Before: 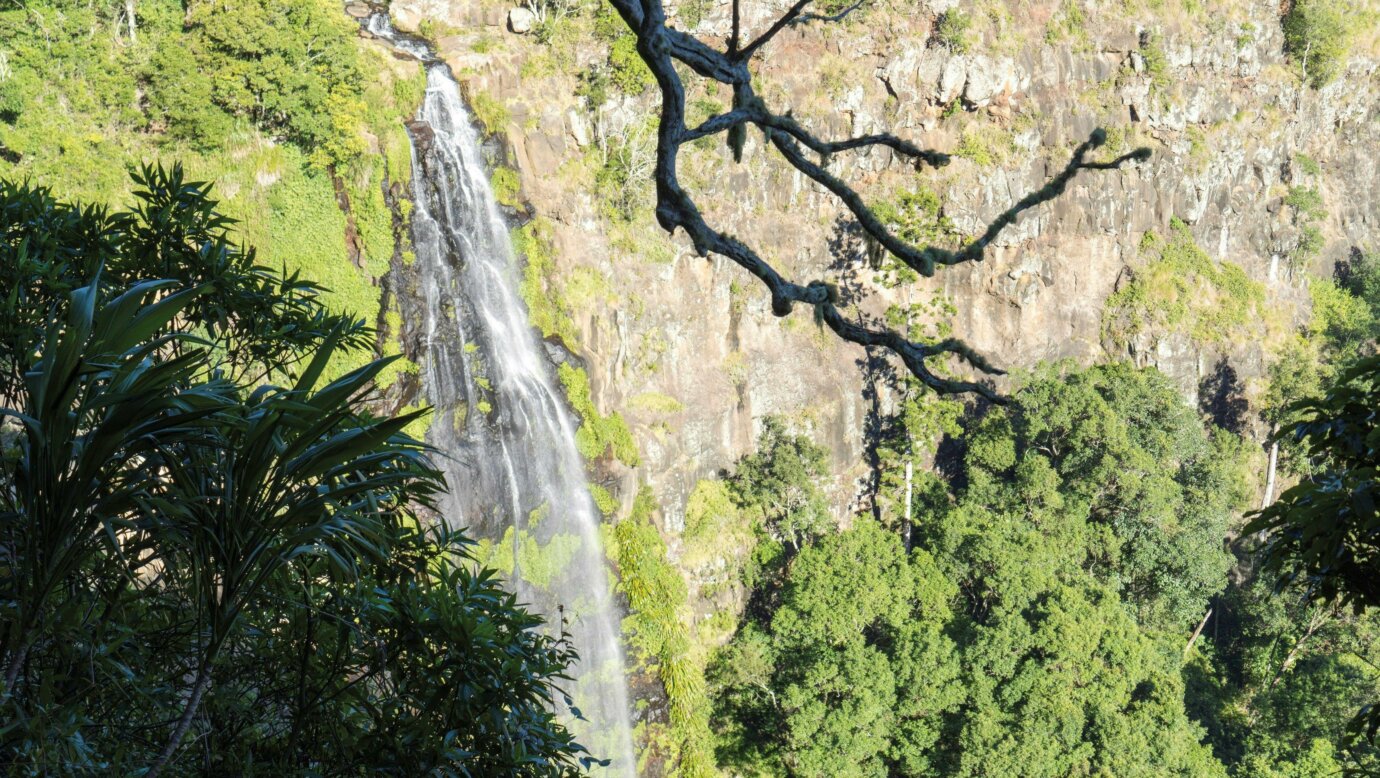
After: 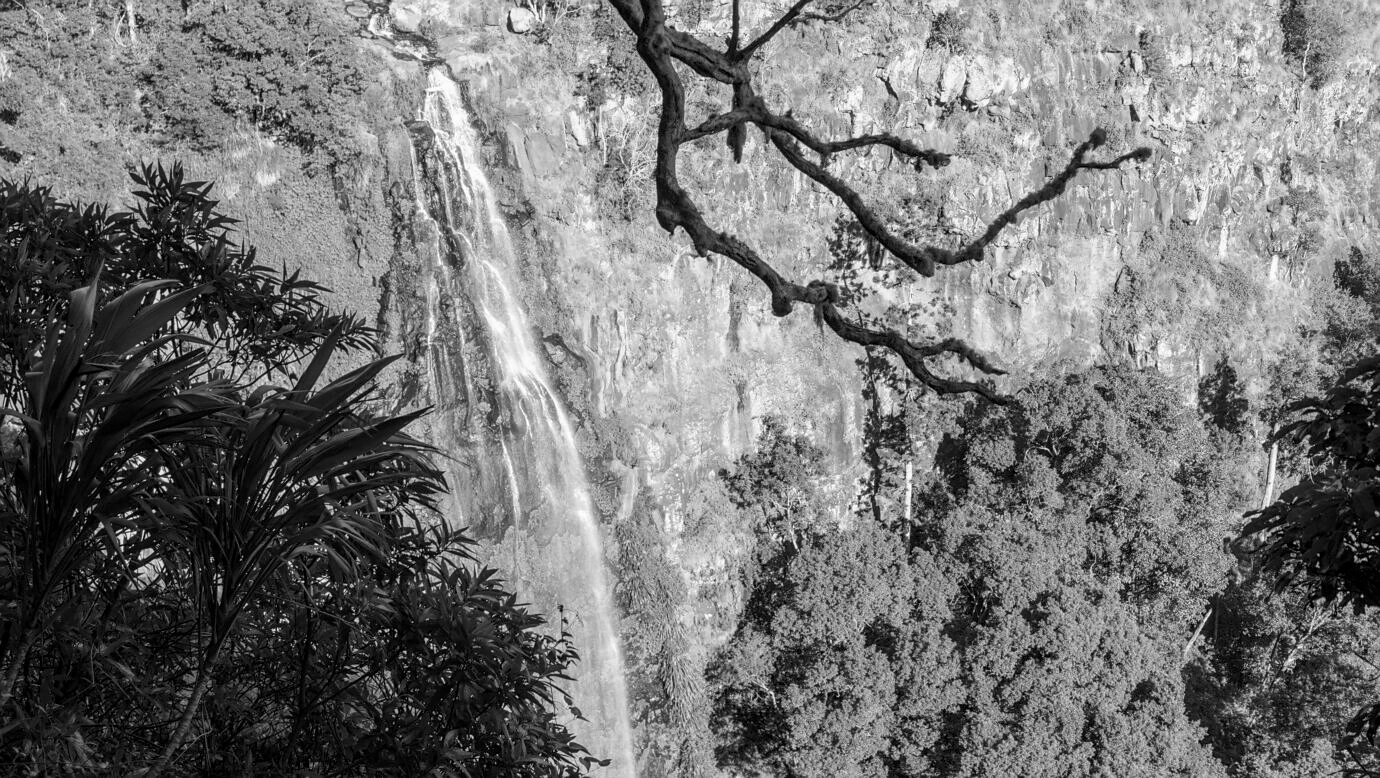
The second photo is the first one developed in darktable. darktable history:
local contrast: on, module defaults
sharpen: radius 1
color calibration: output gray [0.253, 0.26, 0.487, 0], gray › normalize channels true, illuminant same as pipeline (D50), adaptation XYZ, x 0.346, y 0.359, gamut compression 0
